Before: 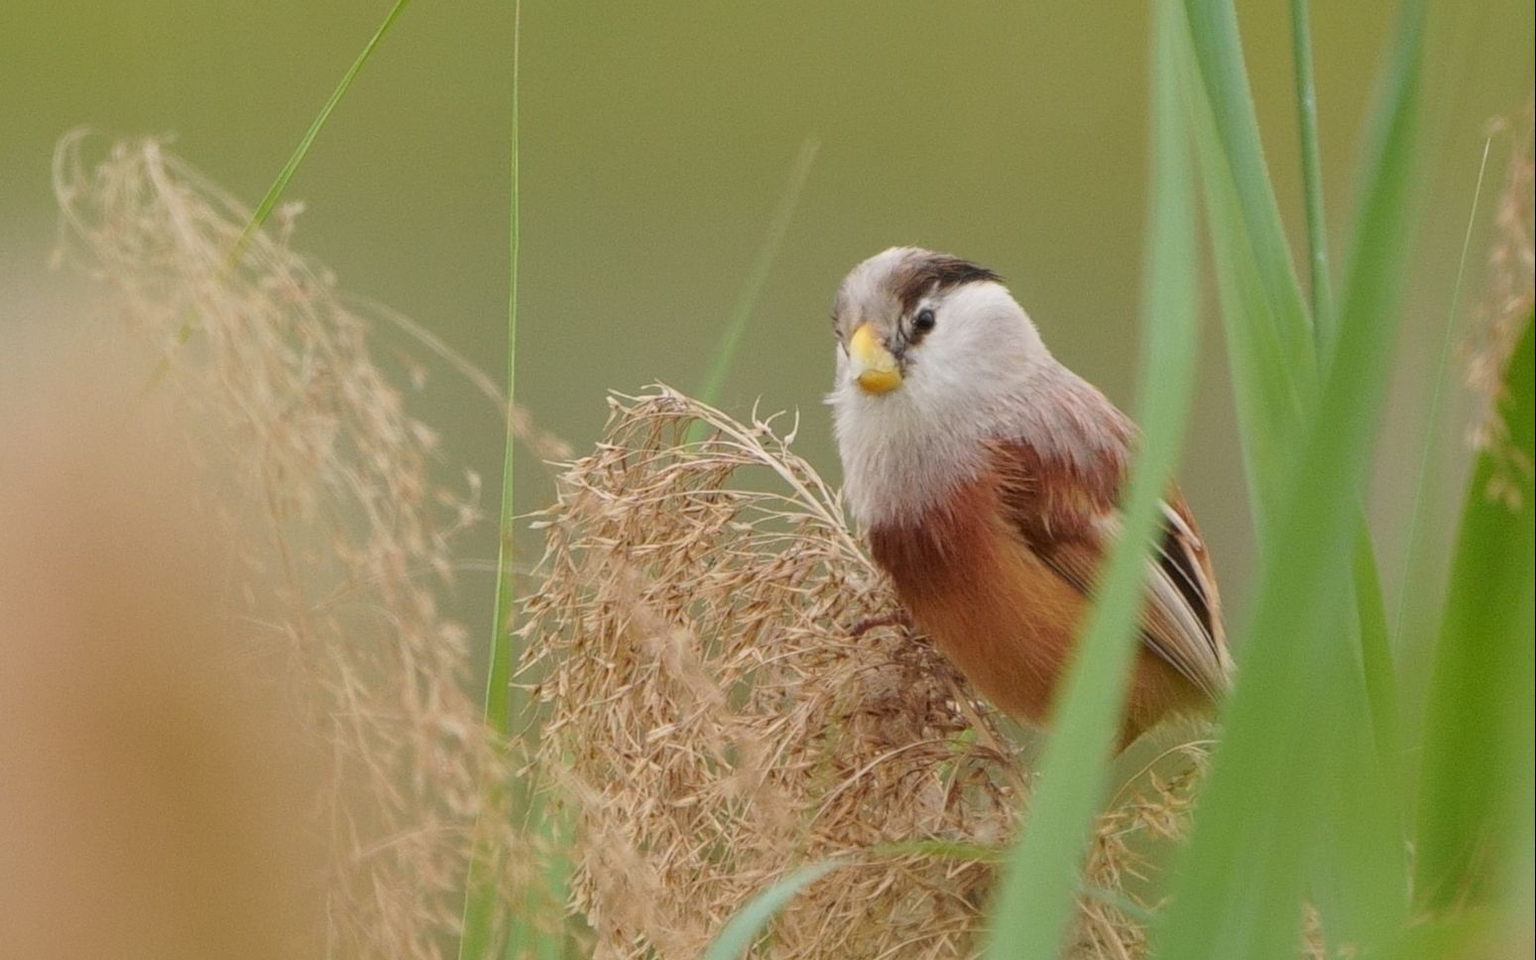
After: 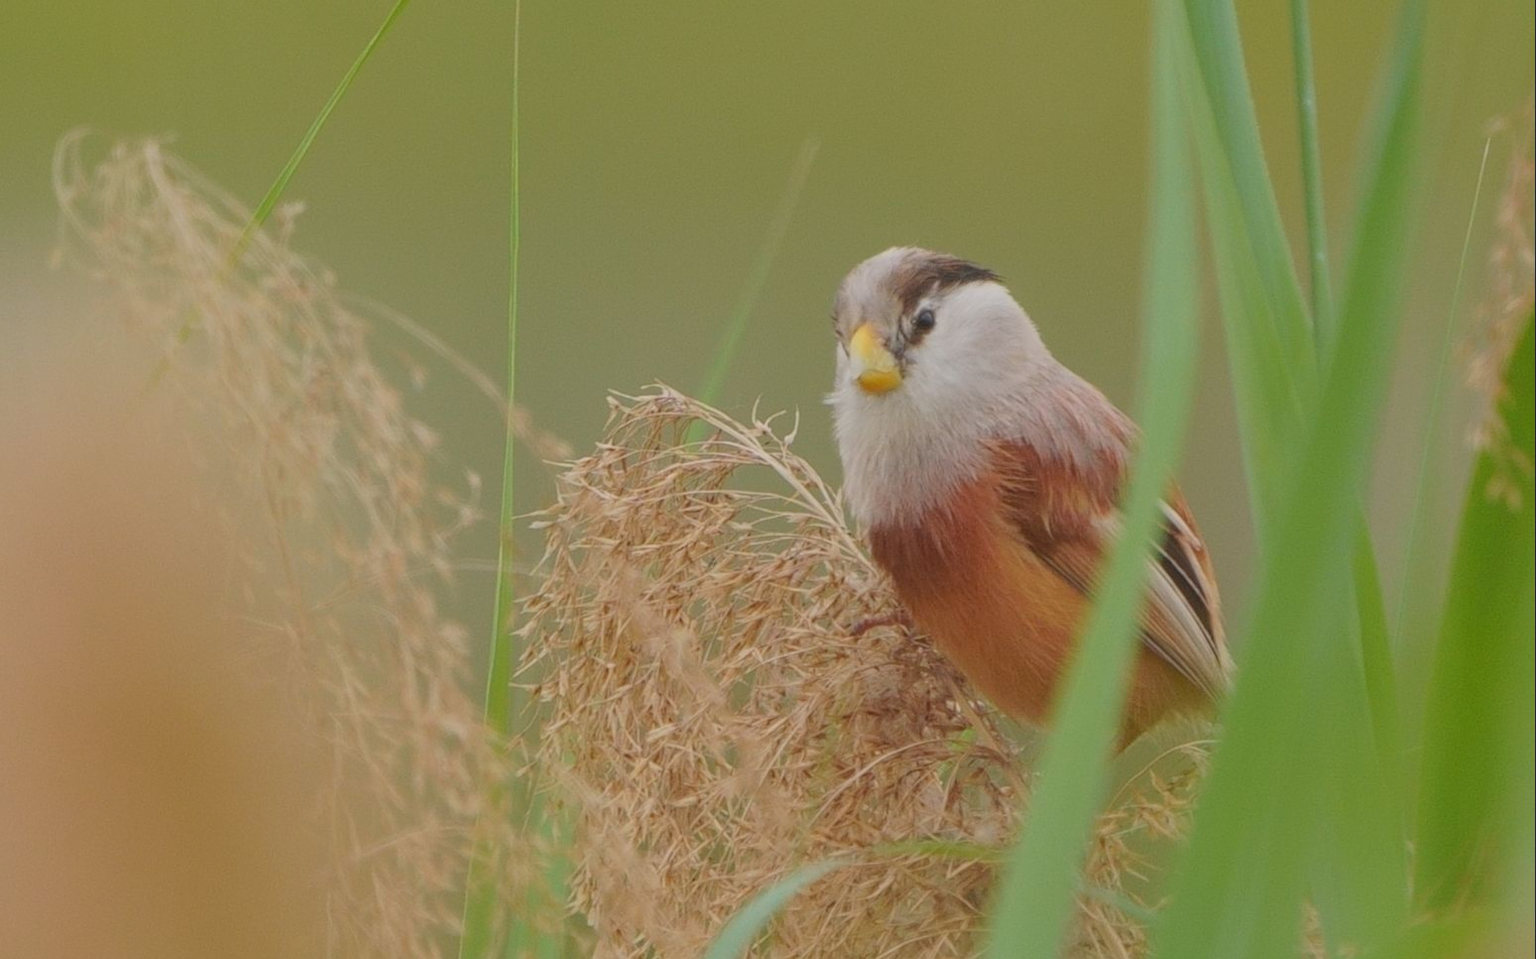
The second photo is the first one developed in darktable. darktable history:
contrast brightness saturation: contrast -0.281
